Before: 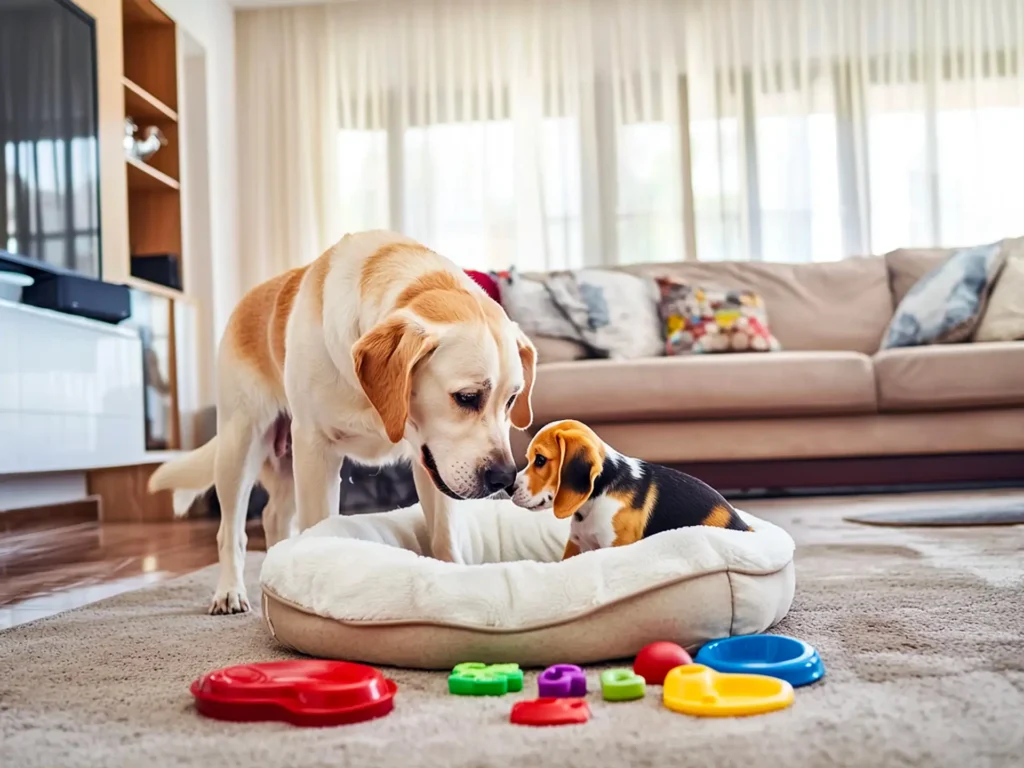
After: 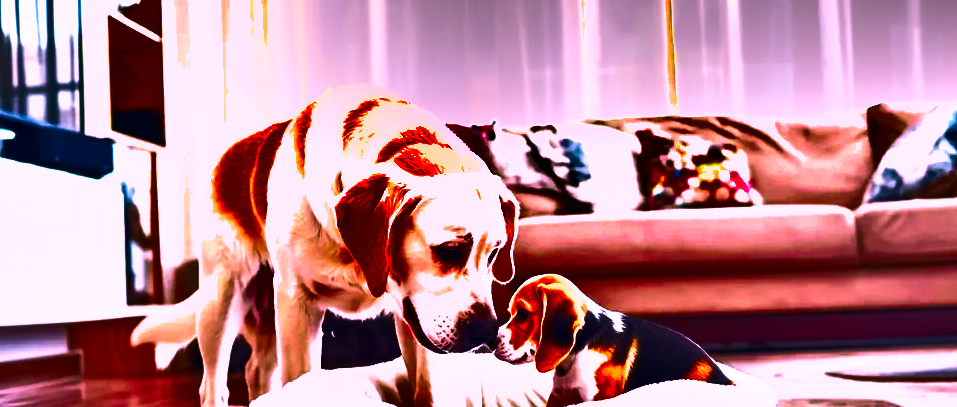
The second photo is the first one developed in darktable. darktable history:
color correction: highlights a* 19.04, highlights b* -11.34, saturation 1.65
velvia: on, module defaults
crop: left 1.817%, top 19.045%, right 4.675%, bottom 27.947%
contrast brightness saturation: contrast 0.071
exposure: black level correction 0, exposure 1.001 EV, compensate highlight preservation false
shadows and highlights: shadows 20.99, highlights -82.41, soften with gaussian
